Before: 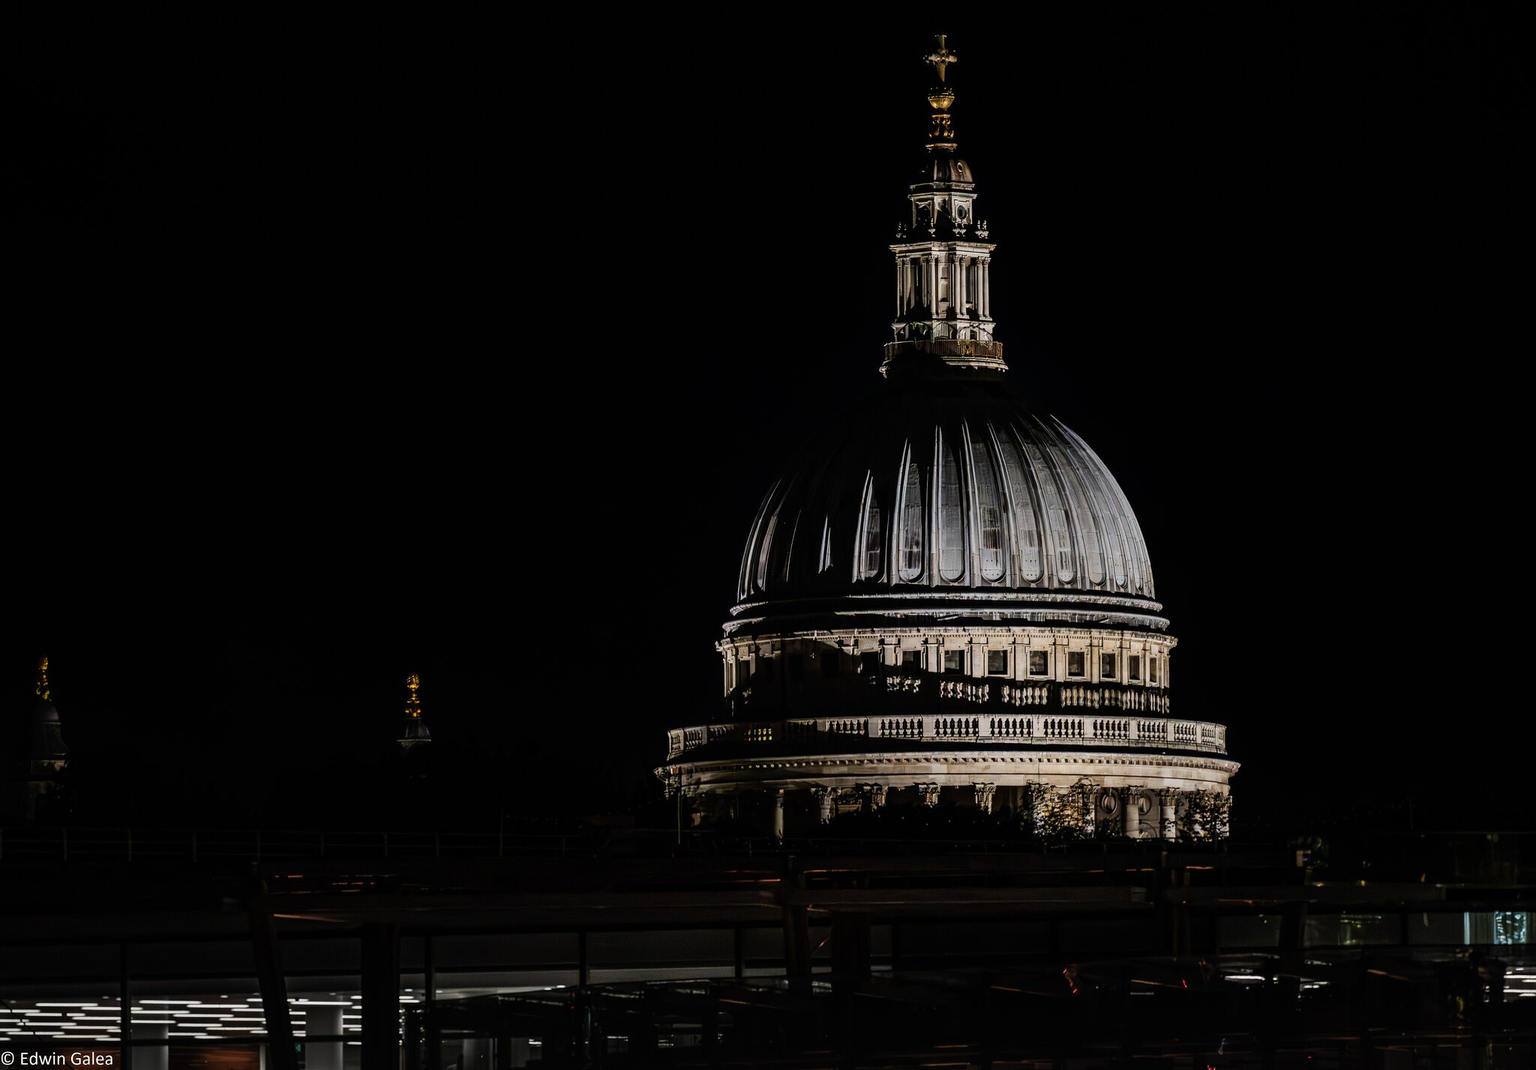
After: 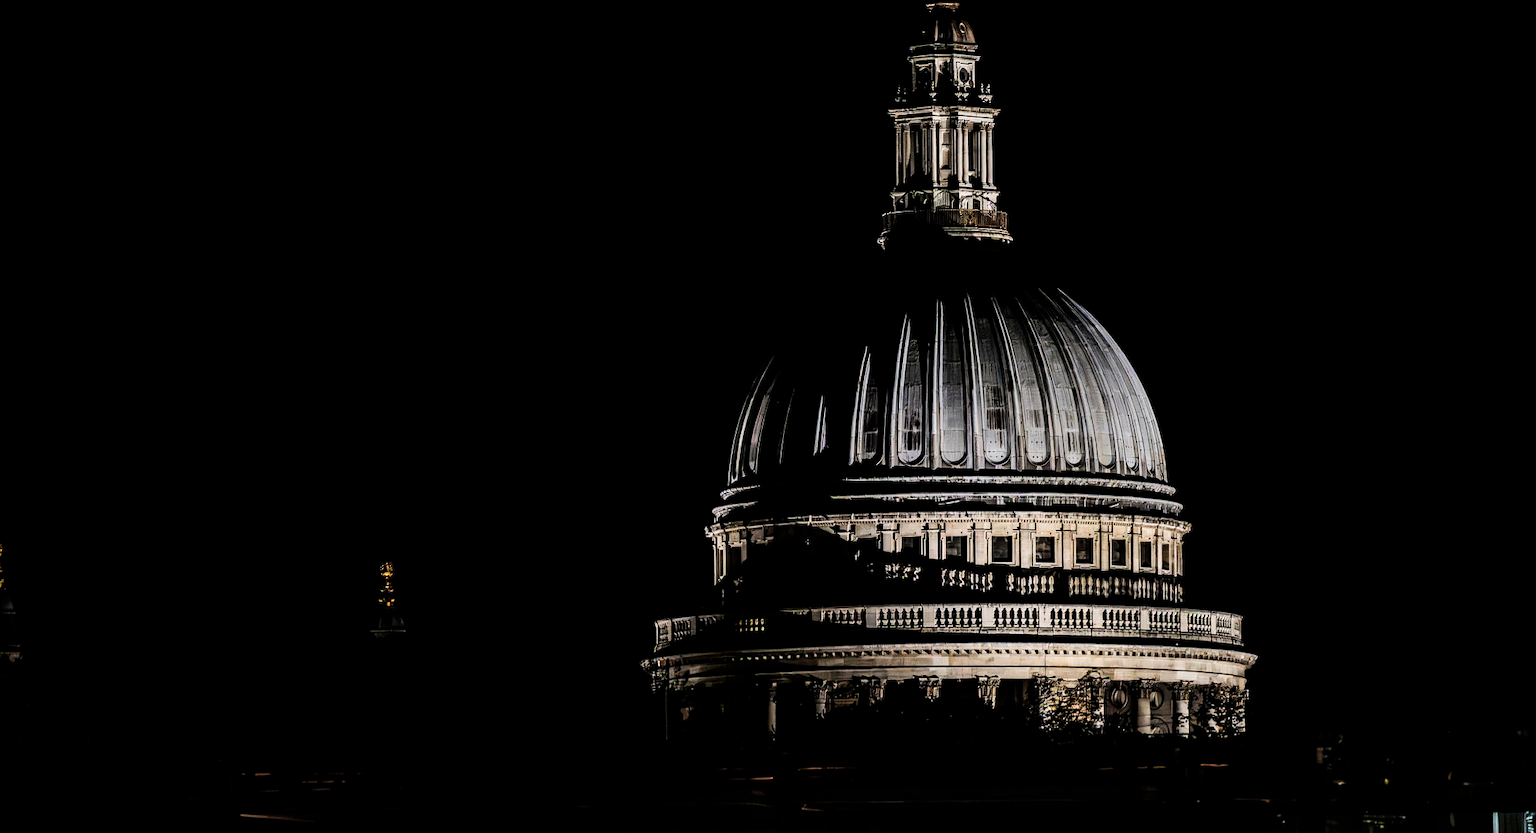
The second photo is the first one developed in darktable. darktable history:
tone equalizer: -8 EV -0.417 EV, -7 EV -0.389 EV, -6 EV -0.333 EV, -5 EV -0.222 EV, -3 EV 0.222 EV, -2 EV 0.333 EV, -1 EV 0.389 EV, +0 EV 0.417 EV, edges refinement/feathering 500, mask exposure compensation -1.57 EV, preserve details no
crop and rotate: left 2.991%, top 13.302%, right 1.981%, bottom 12.636%
filmic rgb: black relative exposure -12.8 EV, white relative exposure 2.8 EV, threshold 3 EV, target black luminance 0%, hardness 8.54, latitude 70.41%, contrast 1.133, shadows ↔ highlights balance -0.395%, color science v4 (2020), enable highlight reconstruction true
